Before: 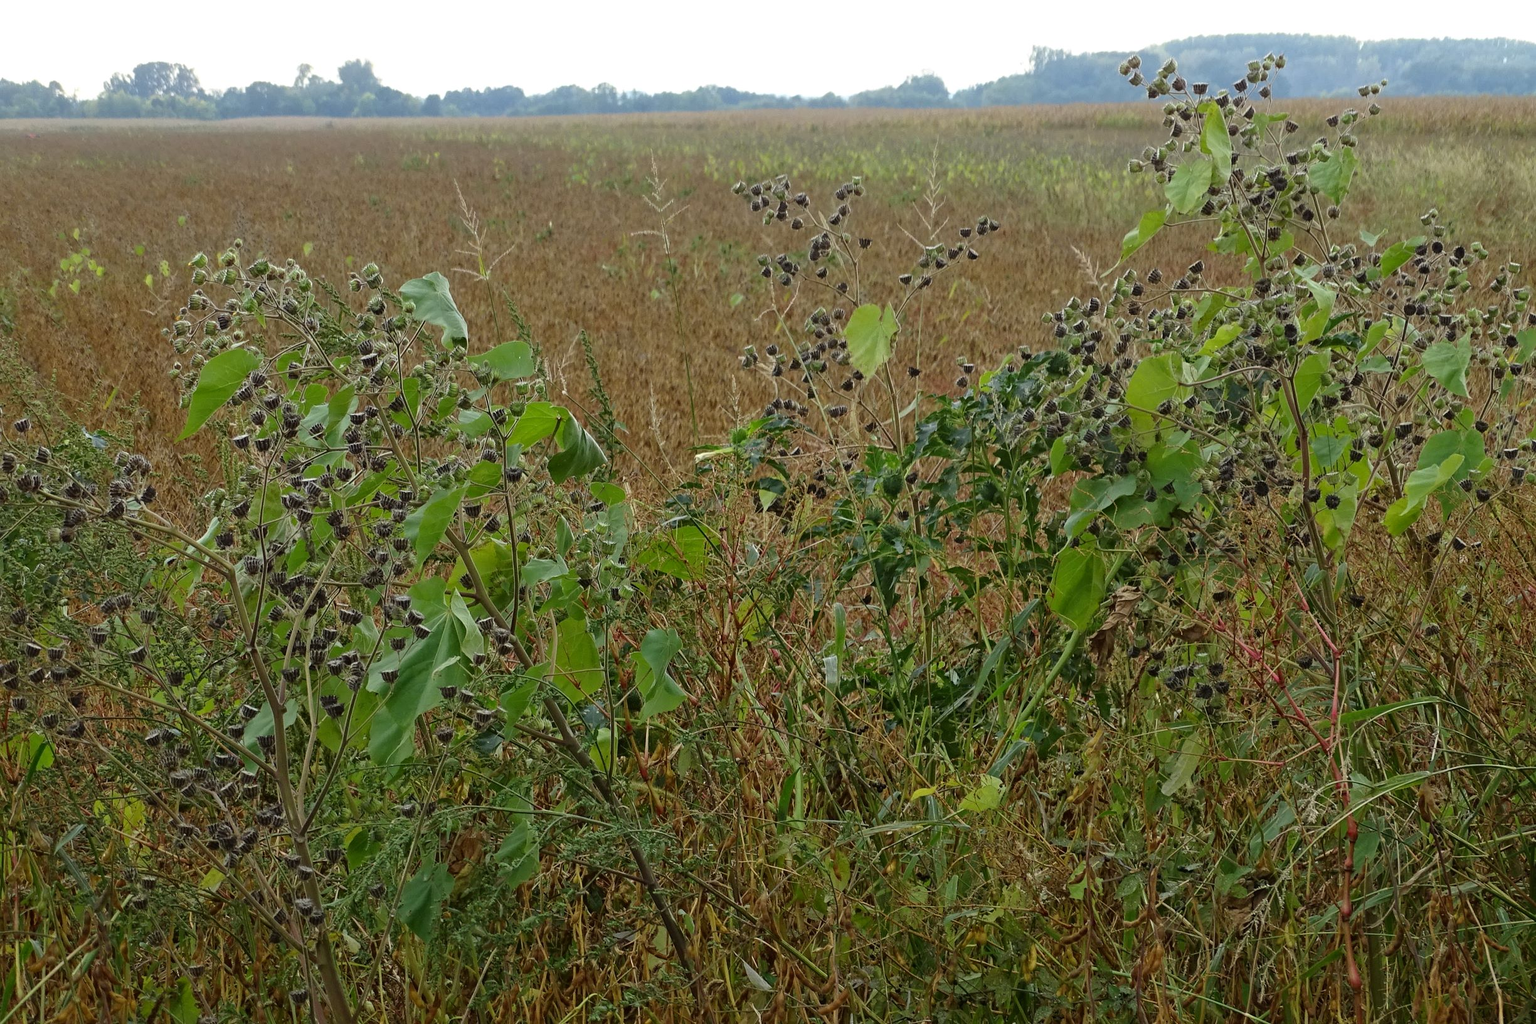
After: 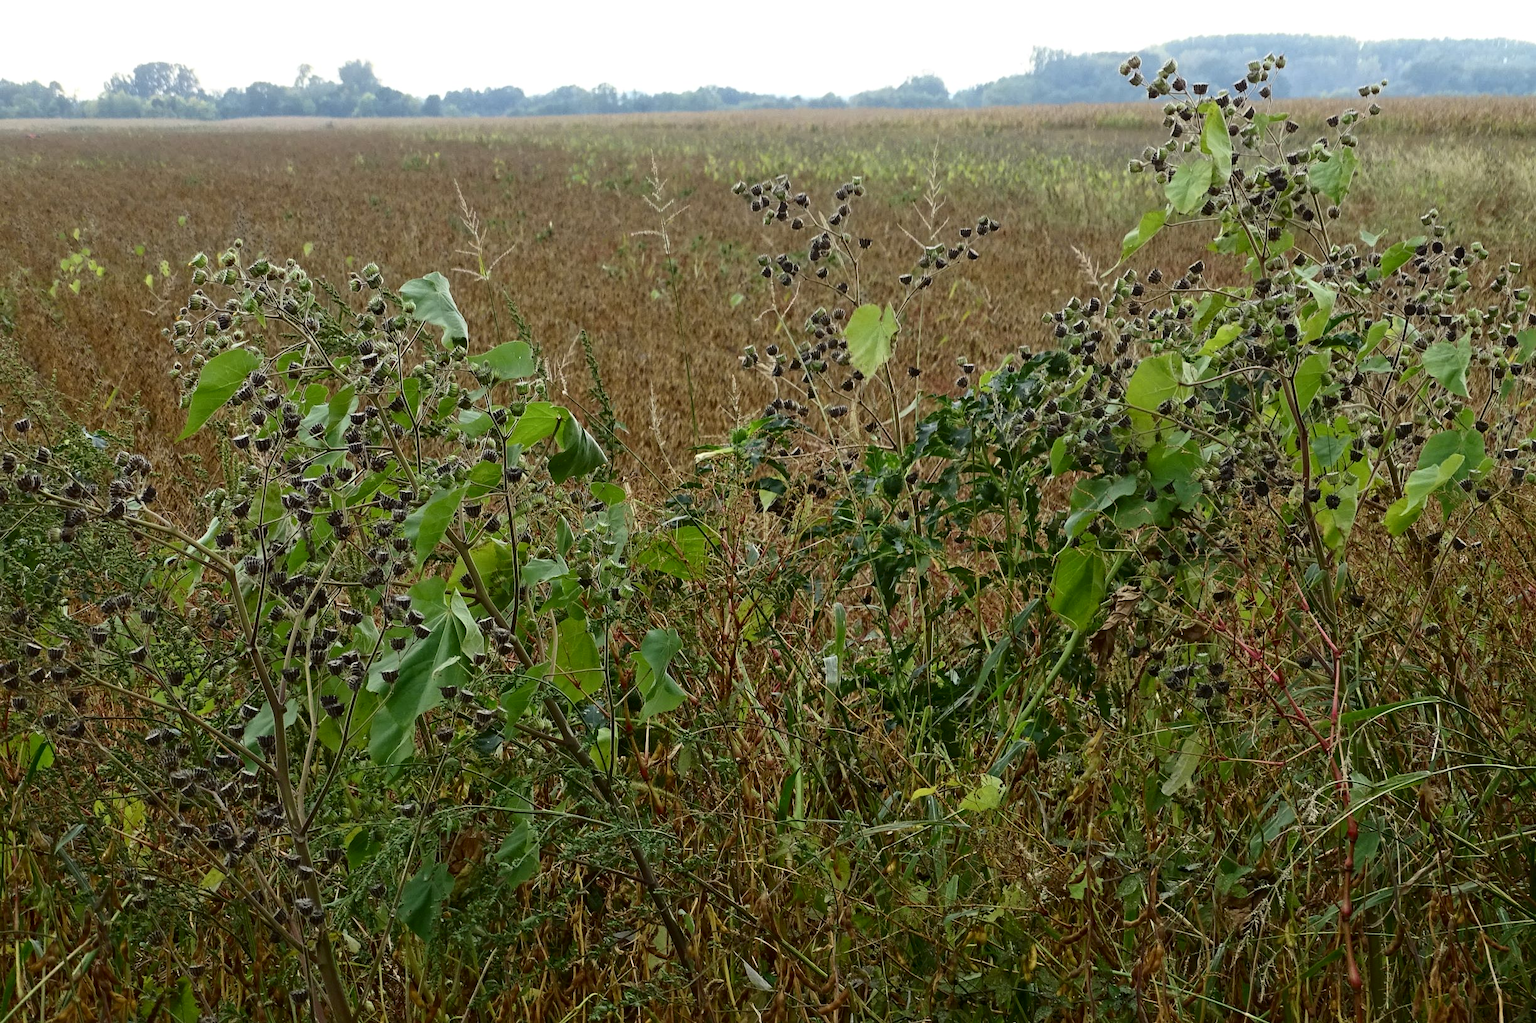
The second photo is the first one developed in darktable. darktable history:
contrast brightness saturation: contrast 0.218
